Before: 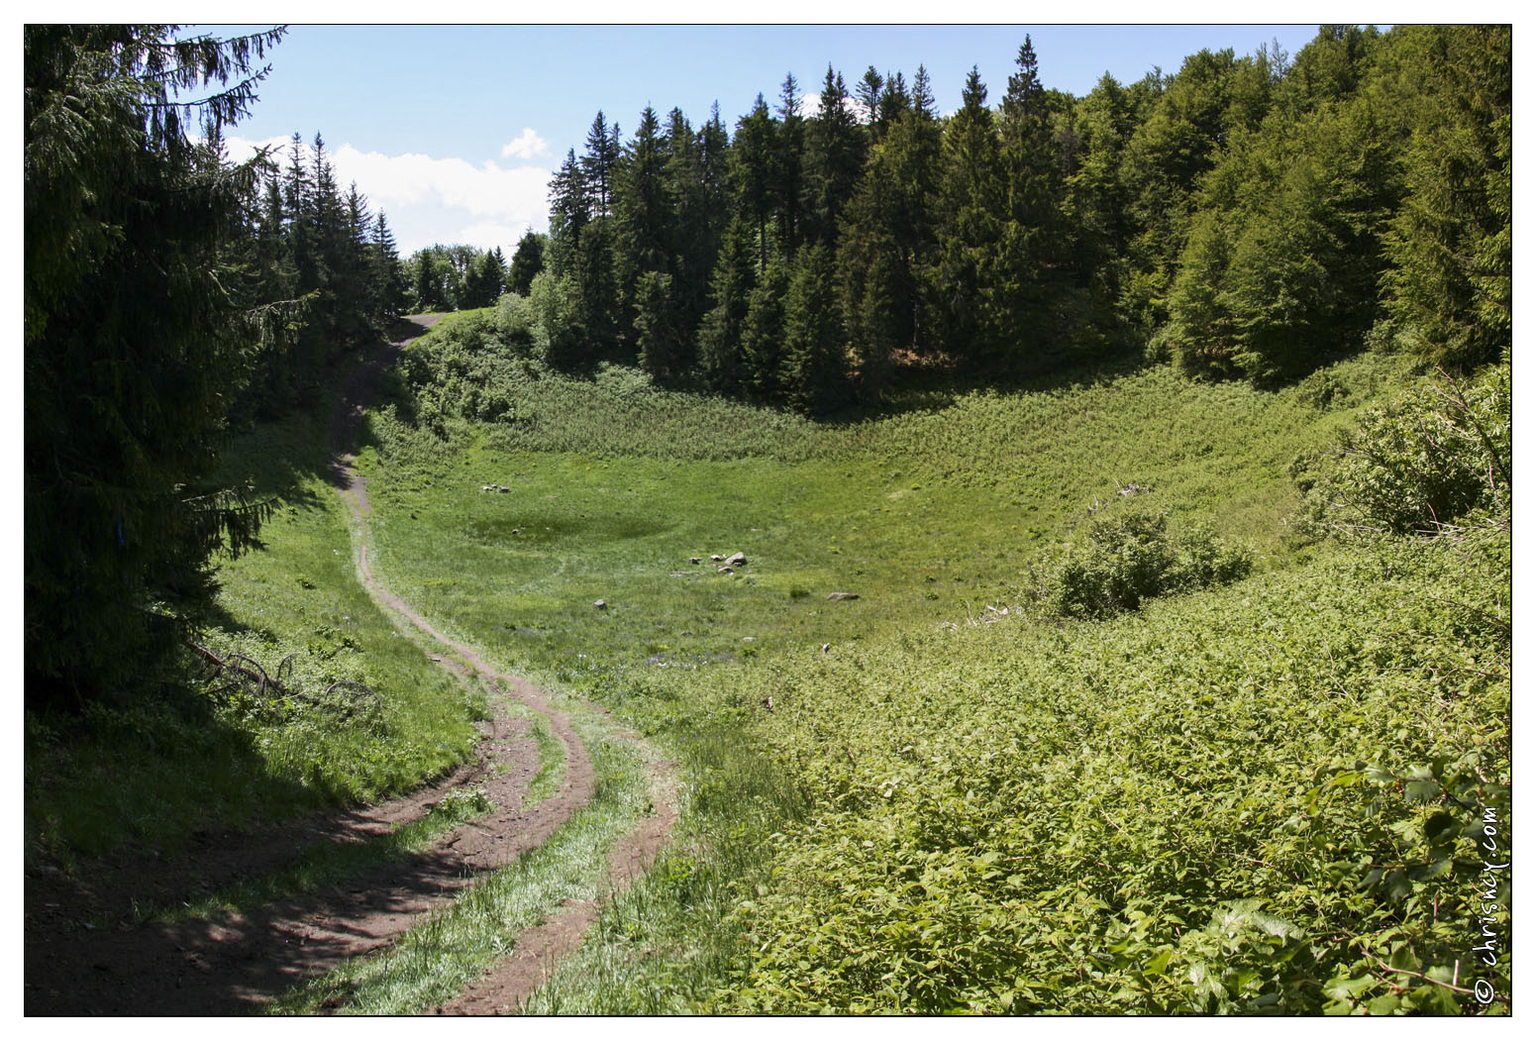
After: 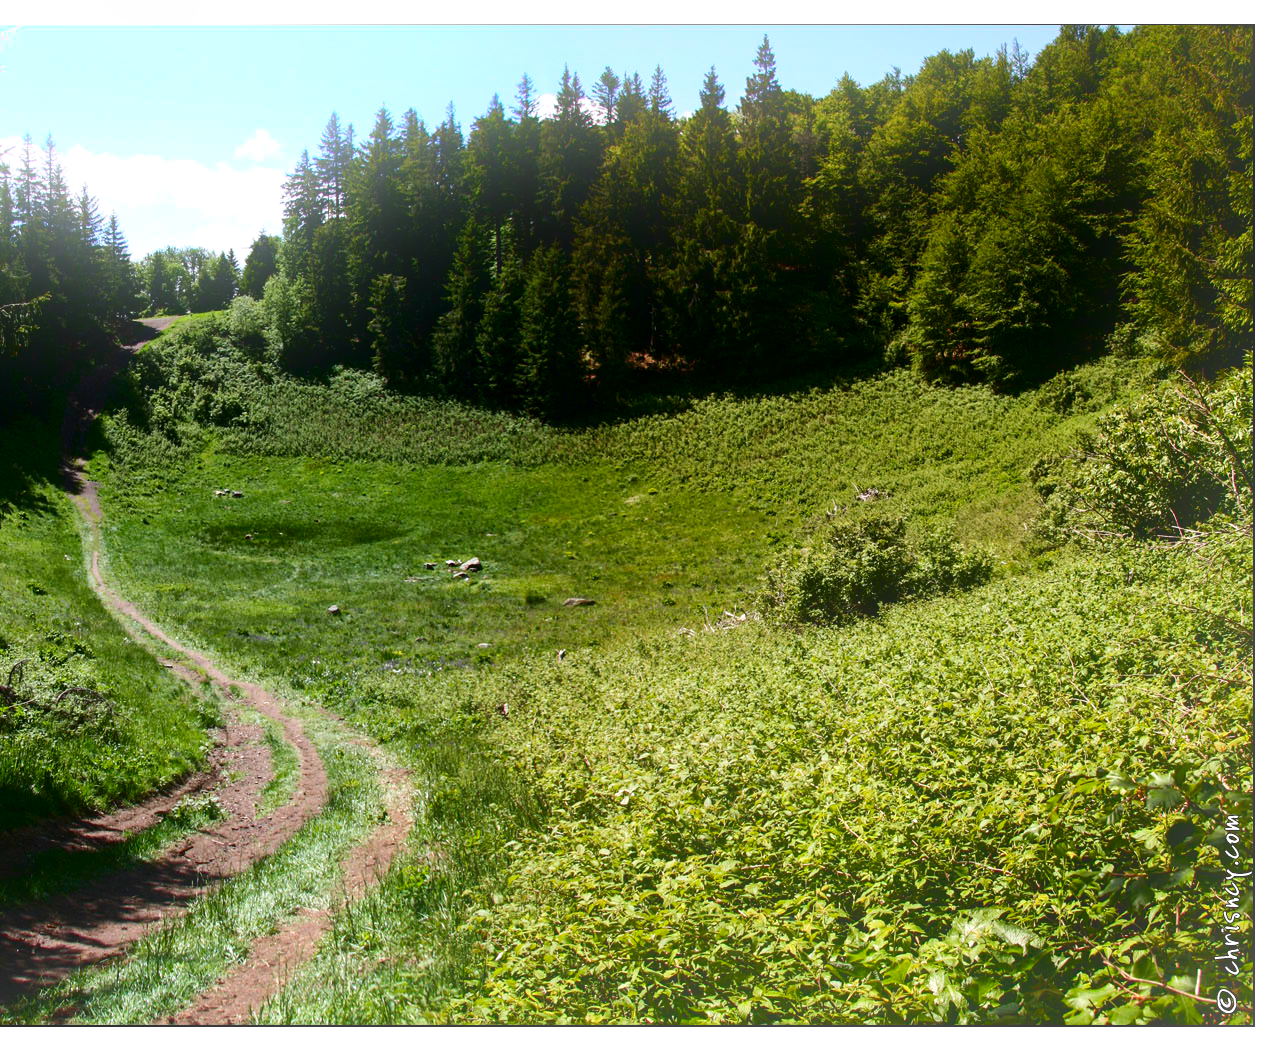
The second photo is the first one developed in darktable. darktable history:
bloom: threshold 82.5%, strength 16.25%
exposure: exposure 0.236 EV, compensate highlight preservation false
contrast brightness saturation: contrast 0.13, brightness -0.24, saturation 0.14
crop: left 17.582%, bottom 0.031%
